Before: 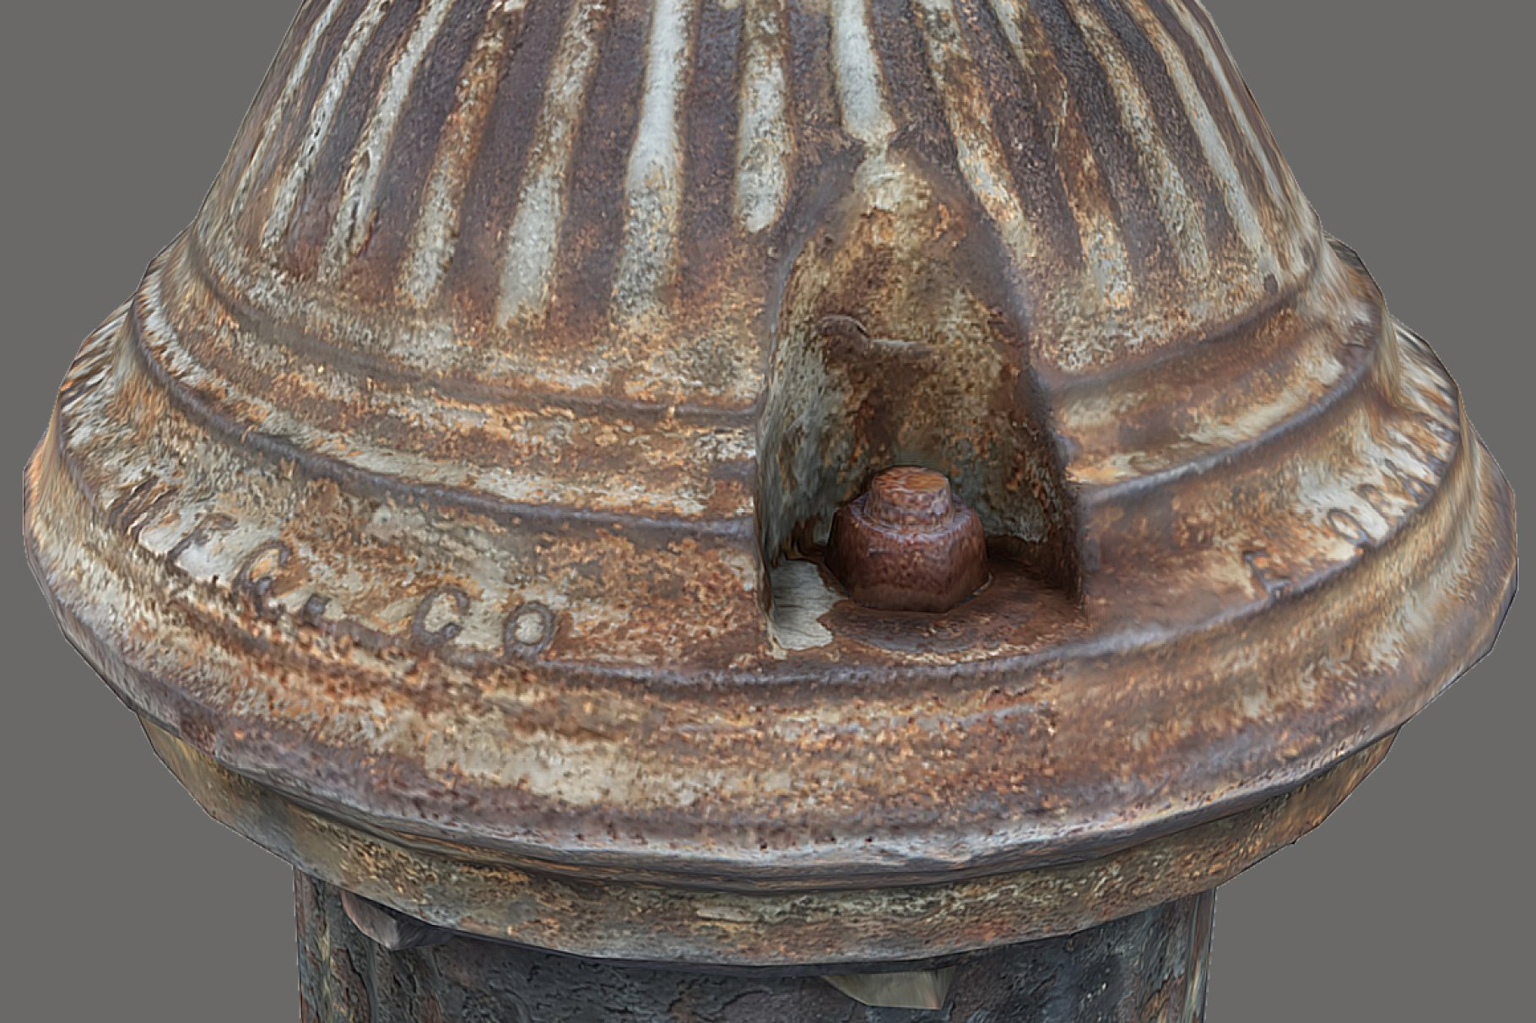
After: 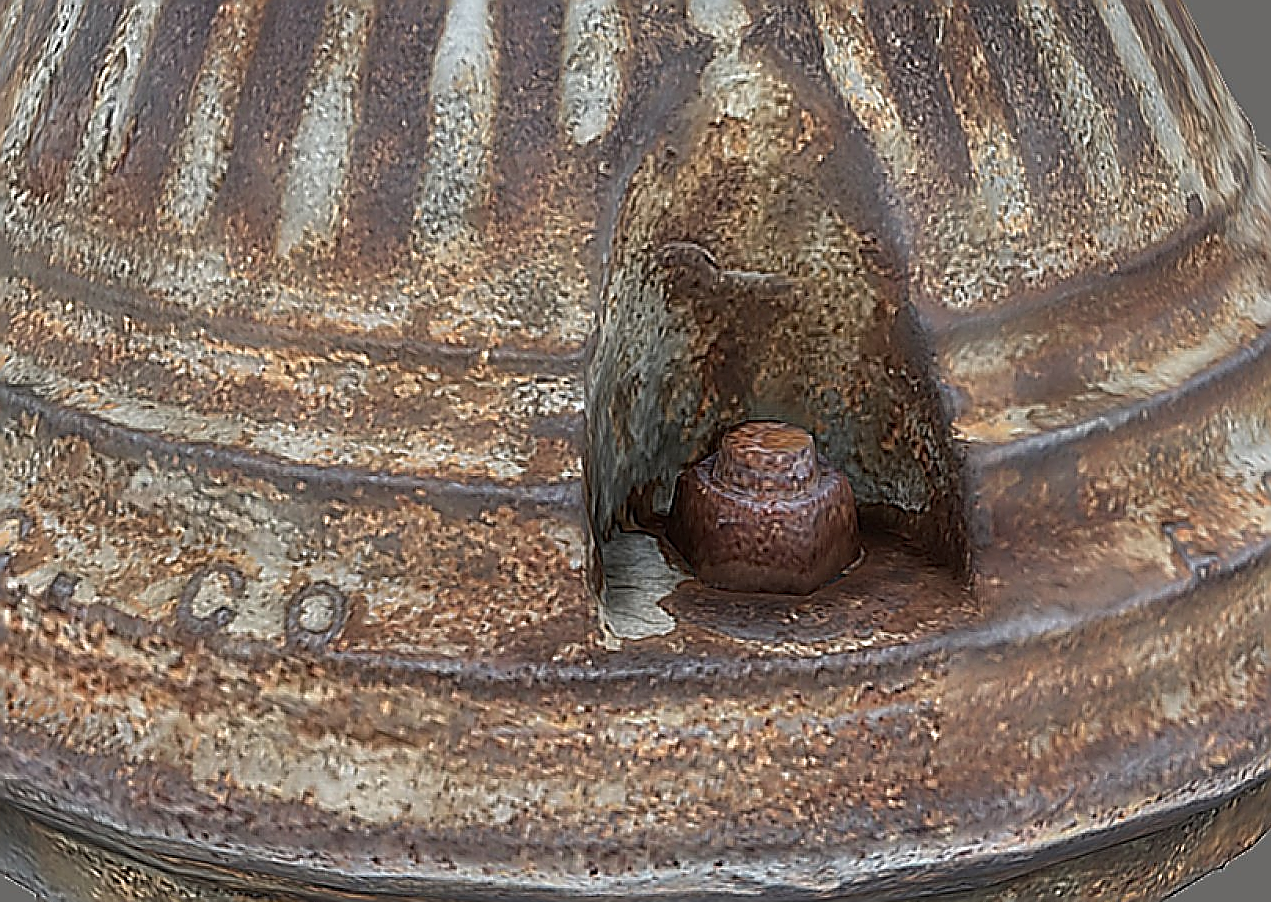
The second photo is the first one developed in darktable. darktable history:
sharpen: amount 1.986
crop and rotate: left 17.109%, top 10.869%, right 13.041%, bottom 14.638%
